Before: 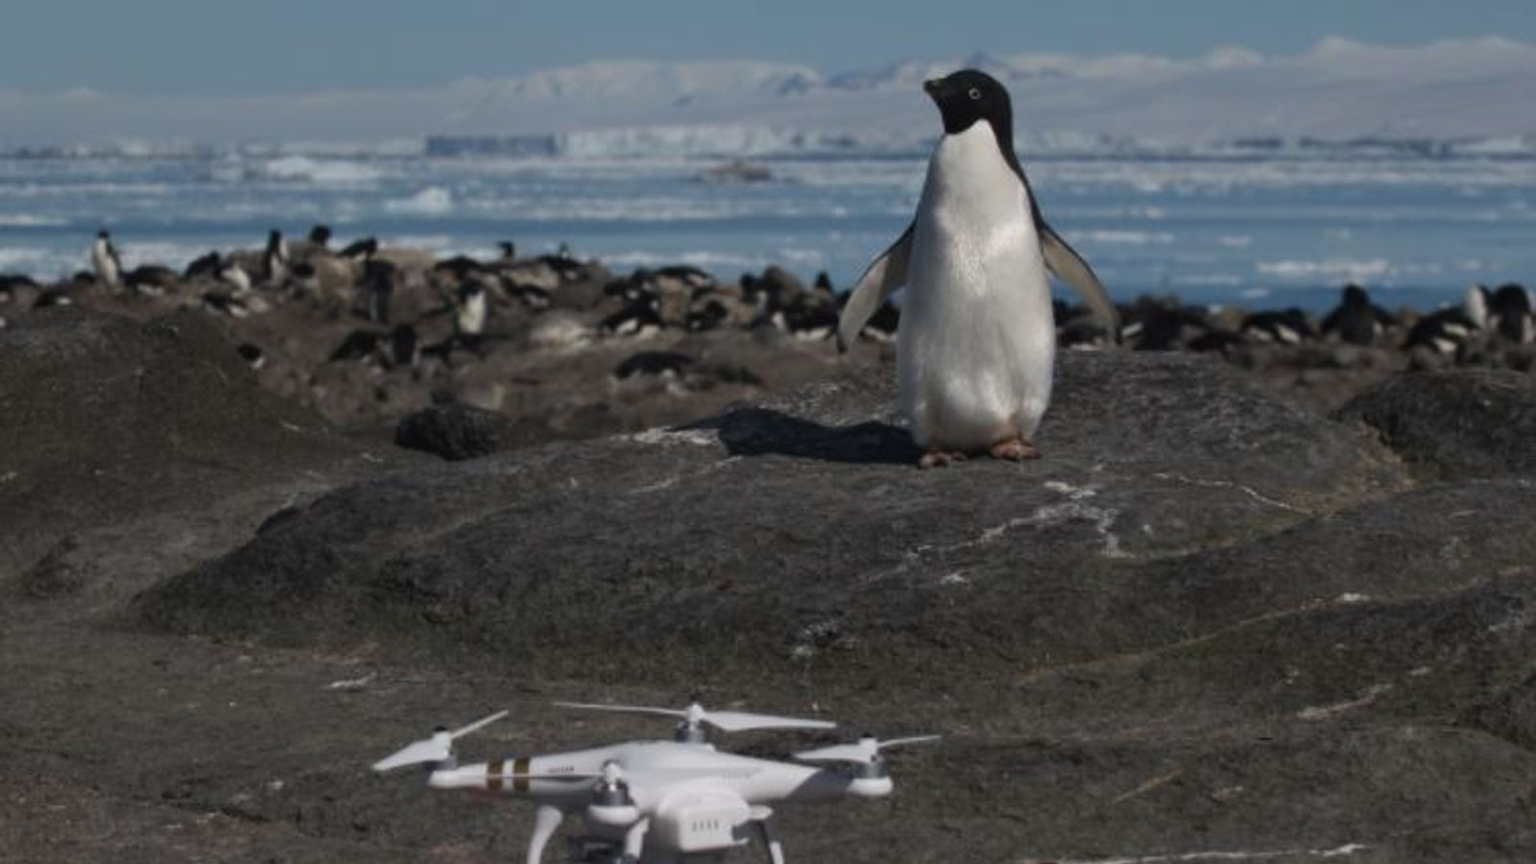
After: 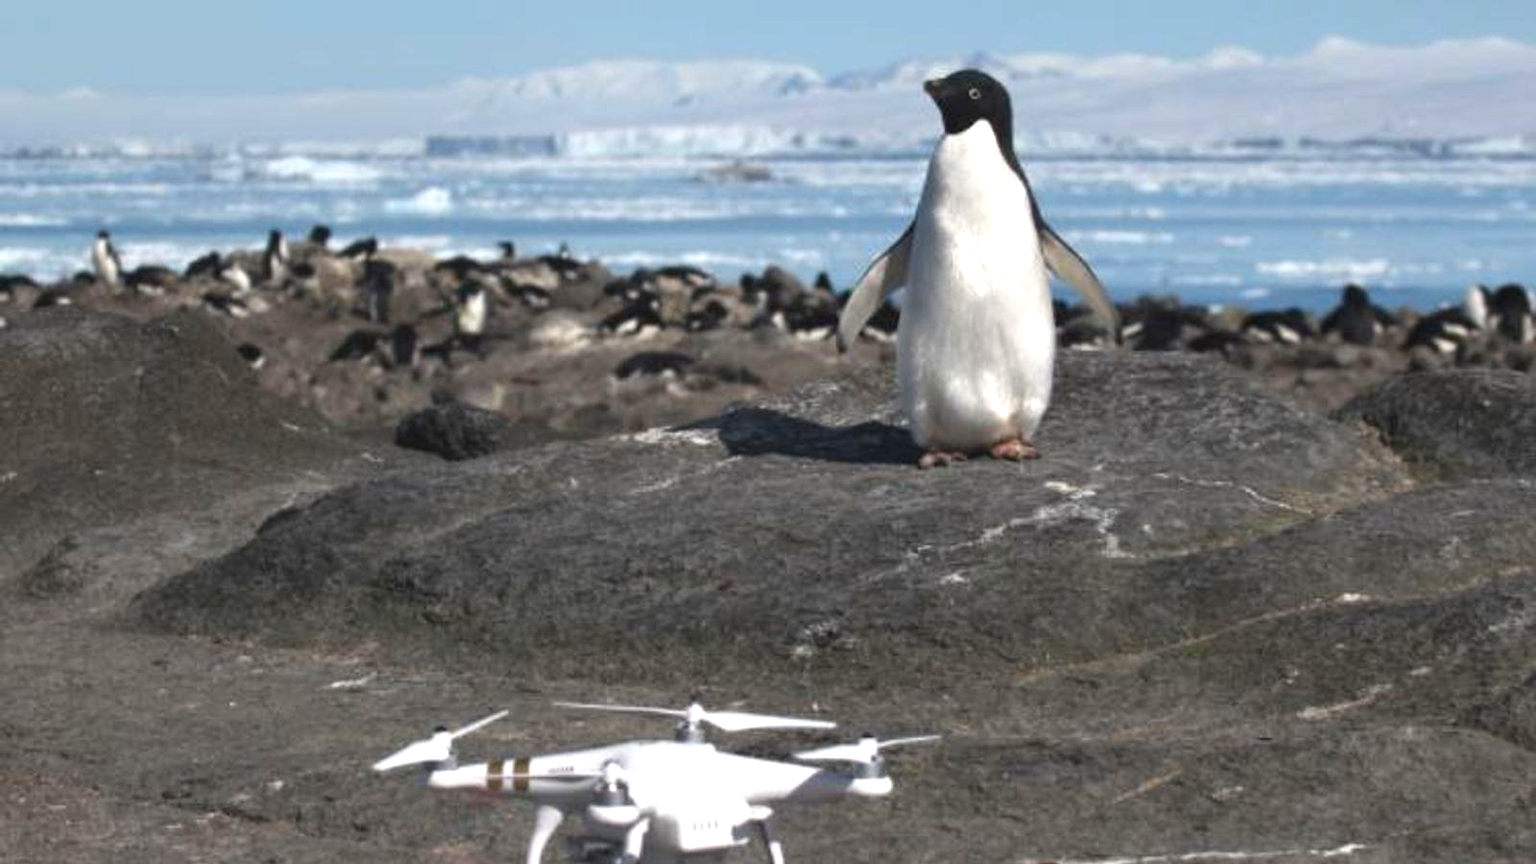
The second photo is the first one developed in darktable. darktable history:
exposure: exposure 1.273 EV, compensate highlight preservation false
color calibration: gray › normalize channels true, illuminant same as pipeline (D50), adaptation XYZ, x 0.345, y 0.358, temperature 5022.94 K, gamut compression 0.026
